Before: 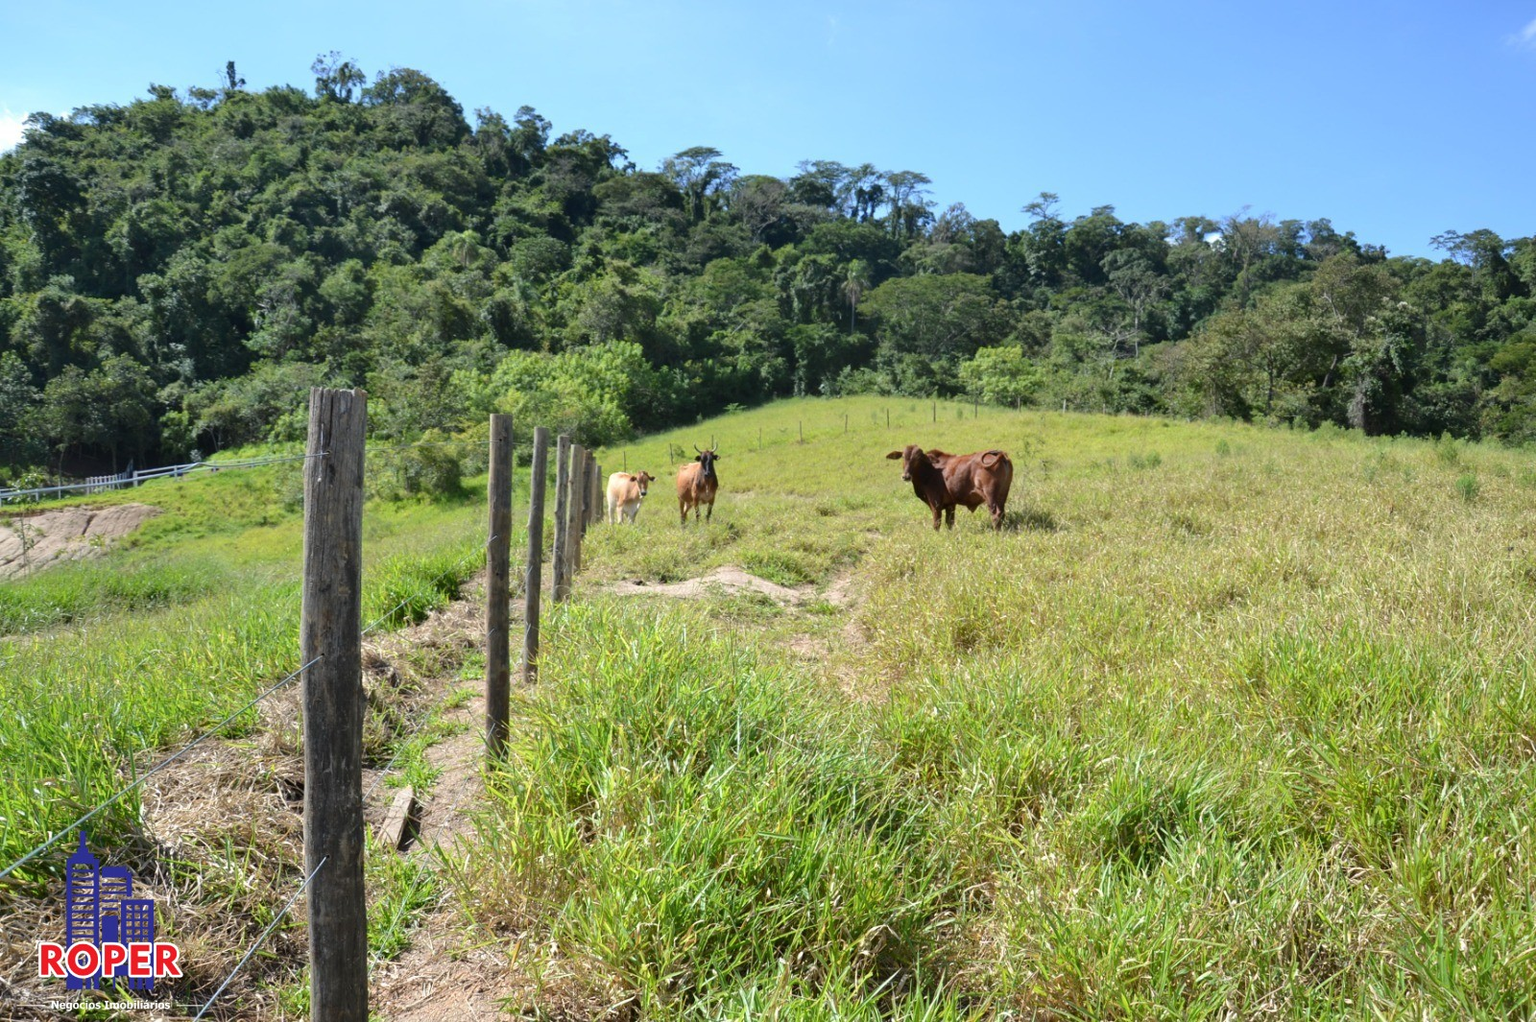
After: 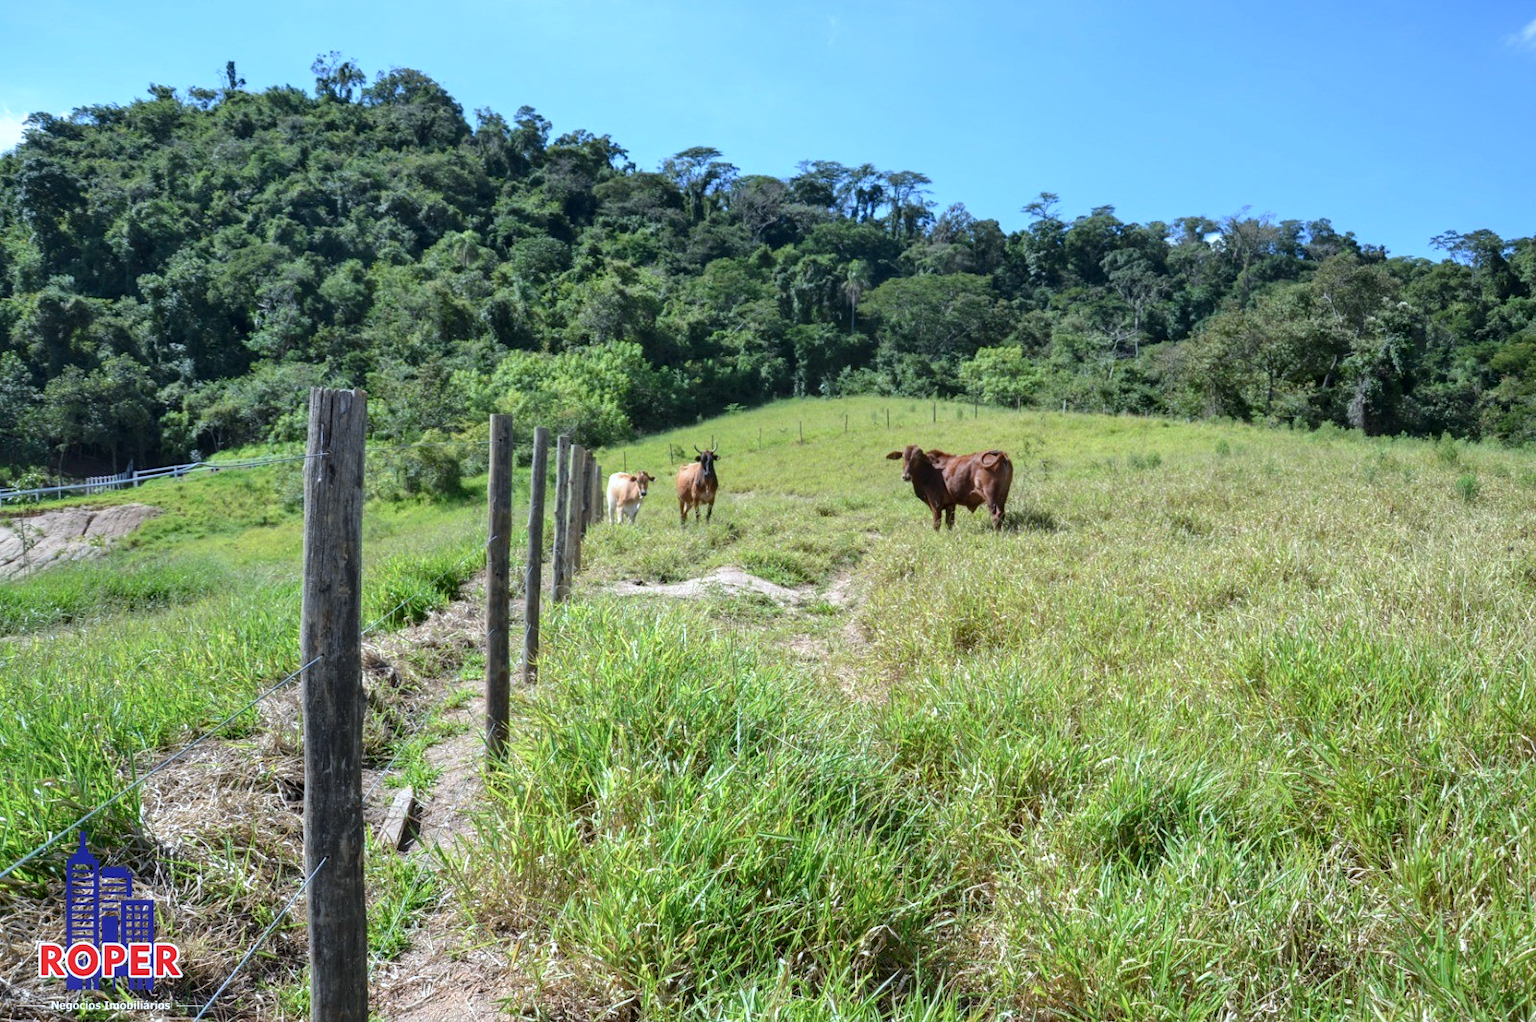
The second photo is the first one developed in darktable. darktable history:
color calibration: x 0.37, y 0.382, temperature 4313.32 K
local contrast: on, module defaults
bloom: size 3%, threshold 100%, strength 0%
levels: mode automatic
